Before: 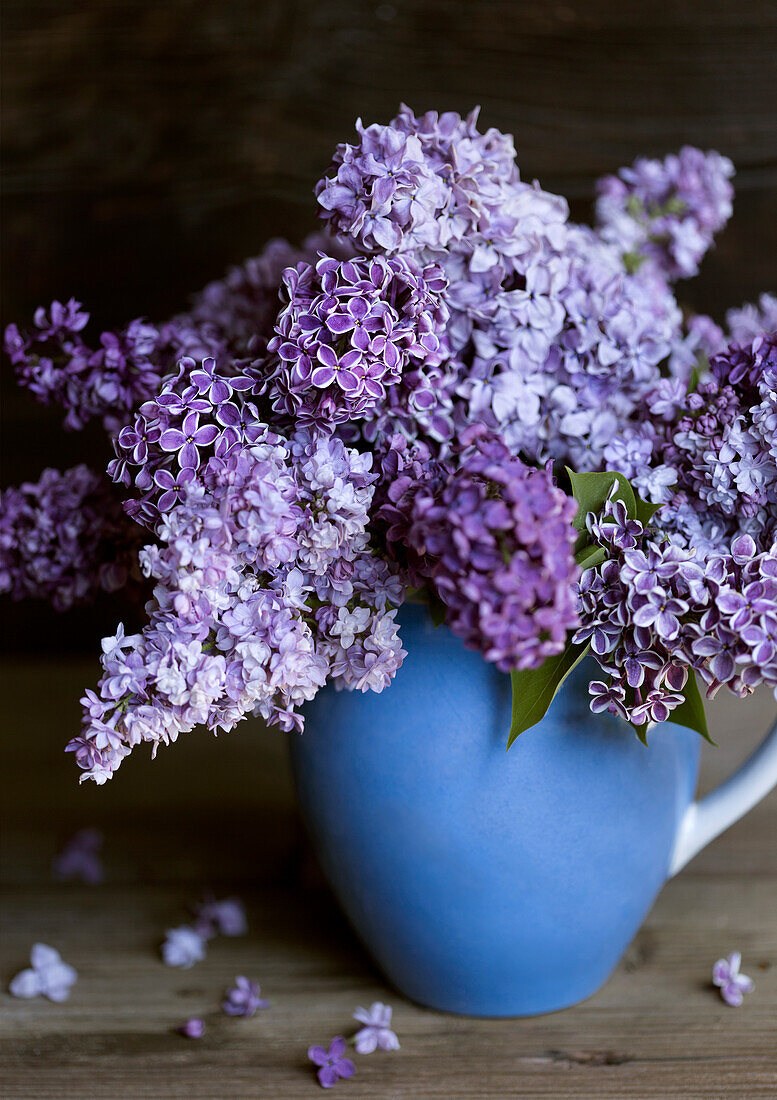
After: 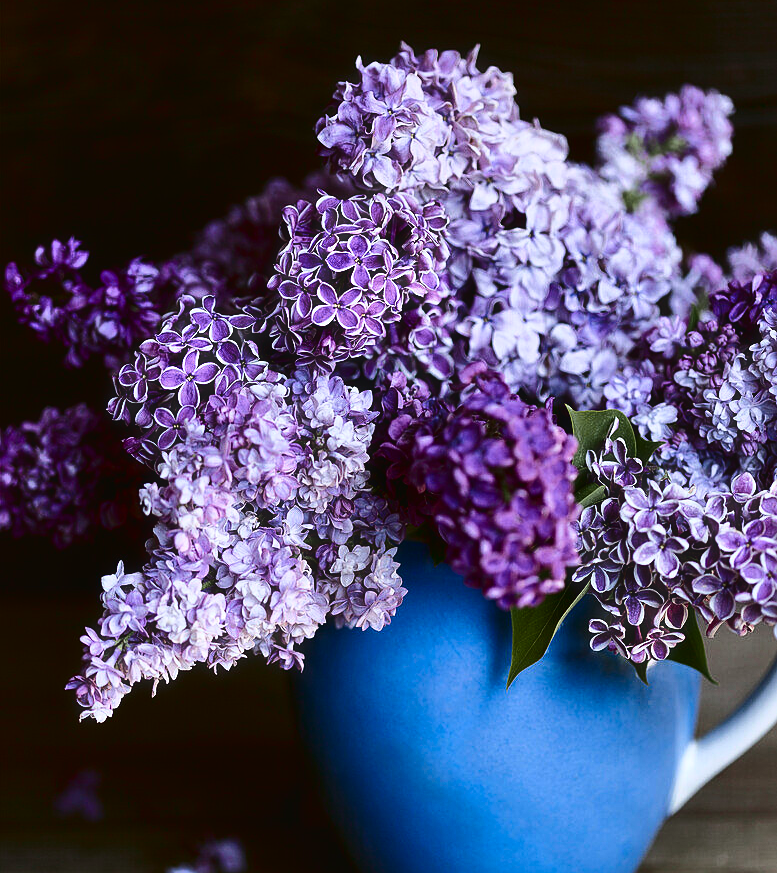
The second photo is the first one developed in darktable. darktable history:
shadows and highlights: shadows 32.83, highlights -47.7, soften with gaussian
haze removal: strength -0.1, adaptive false
crop and rotate: top 5.667%, bottom 14.937%
sharpen: radius 1.272, amount 0.305, threshold 0
contrast brightness saturation: contrast 0.2, brightness -0.11, saturation 0.1
tone curve: curves: ch0 [(0, 0.021) (0.059, 0.053) (0.212, 0.18) (0.337, 0.304) (0.495, 0.505) (0.725, 0.731) (0.89, 0.919) (1, 1)]; ch1 [(0, 0) (0.094, 0.081) (0.285, 0.299) (0.413, 0.43) (0.479, 0.475) (0.54, 0.55) (0.615, 0.65) (0.683, 0.688) (1, 1)]; ch2 [(0, 0) (0.257, 0.217) (0.434, 0.434) (0.498, 0.507) (0.599, 0.578) (1, 1)], color space Lab, independent channels, preserve colors none
